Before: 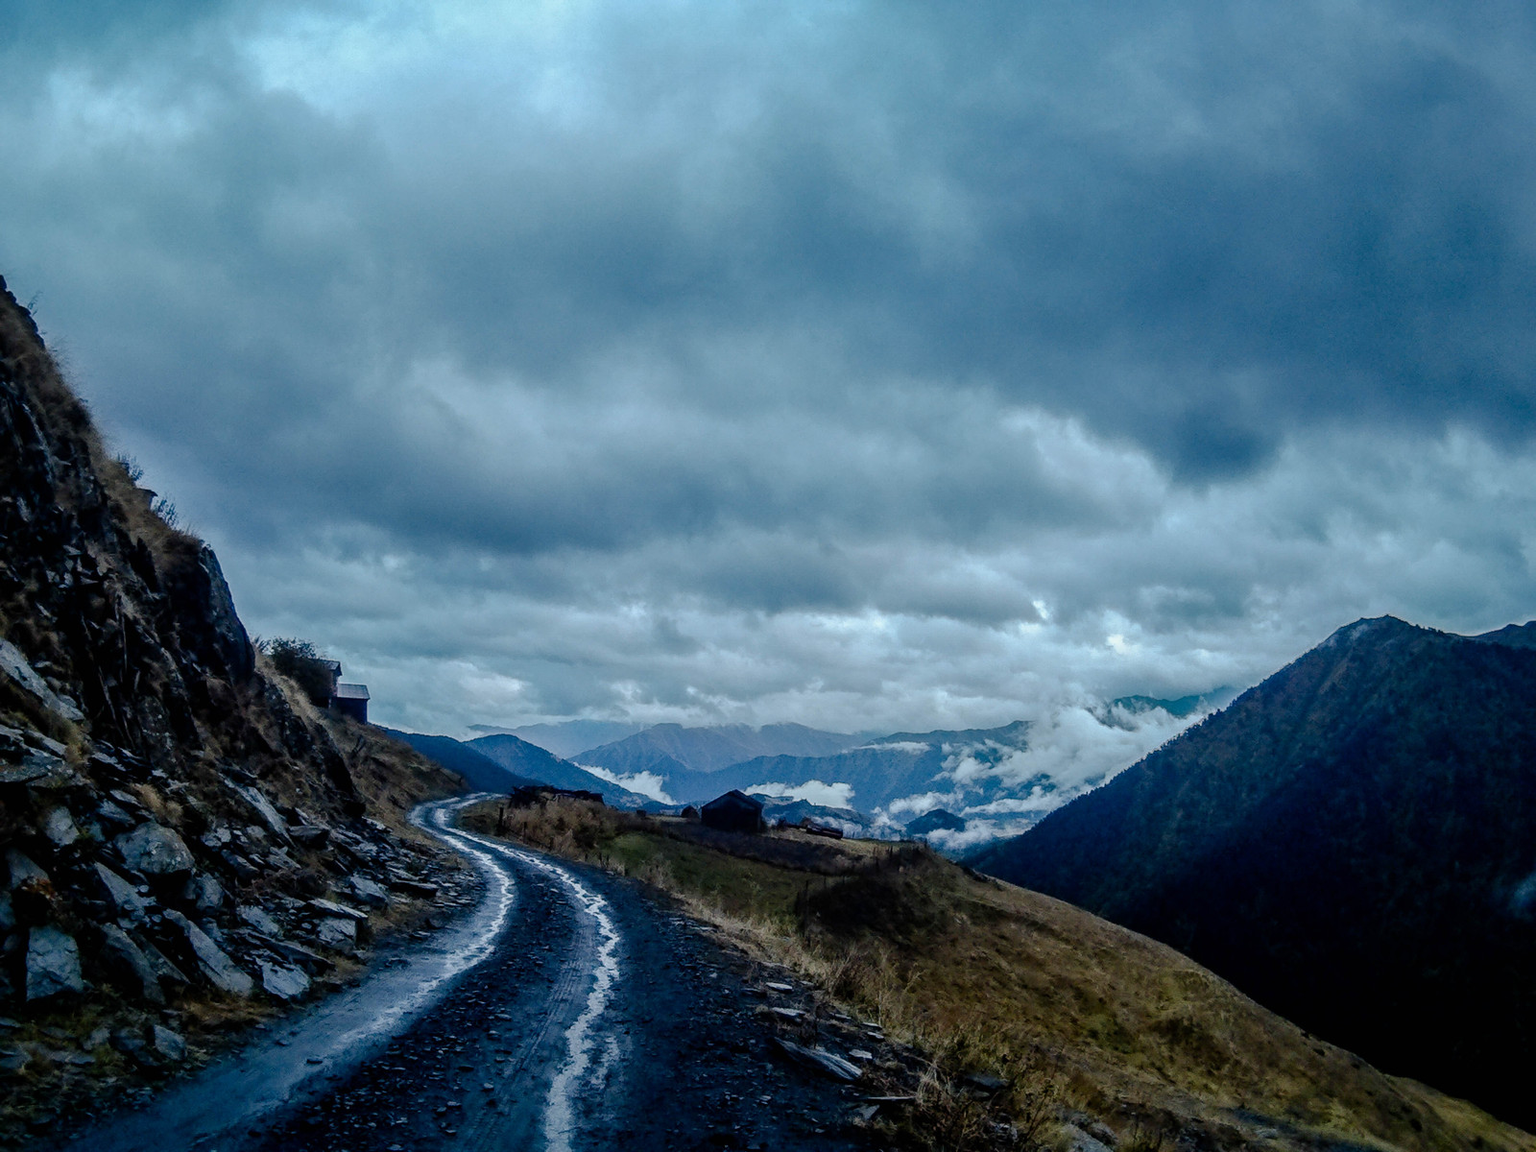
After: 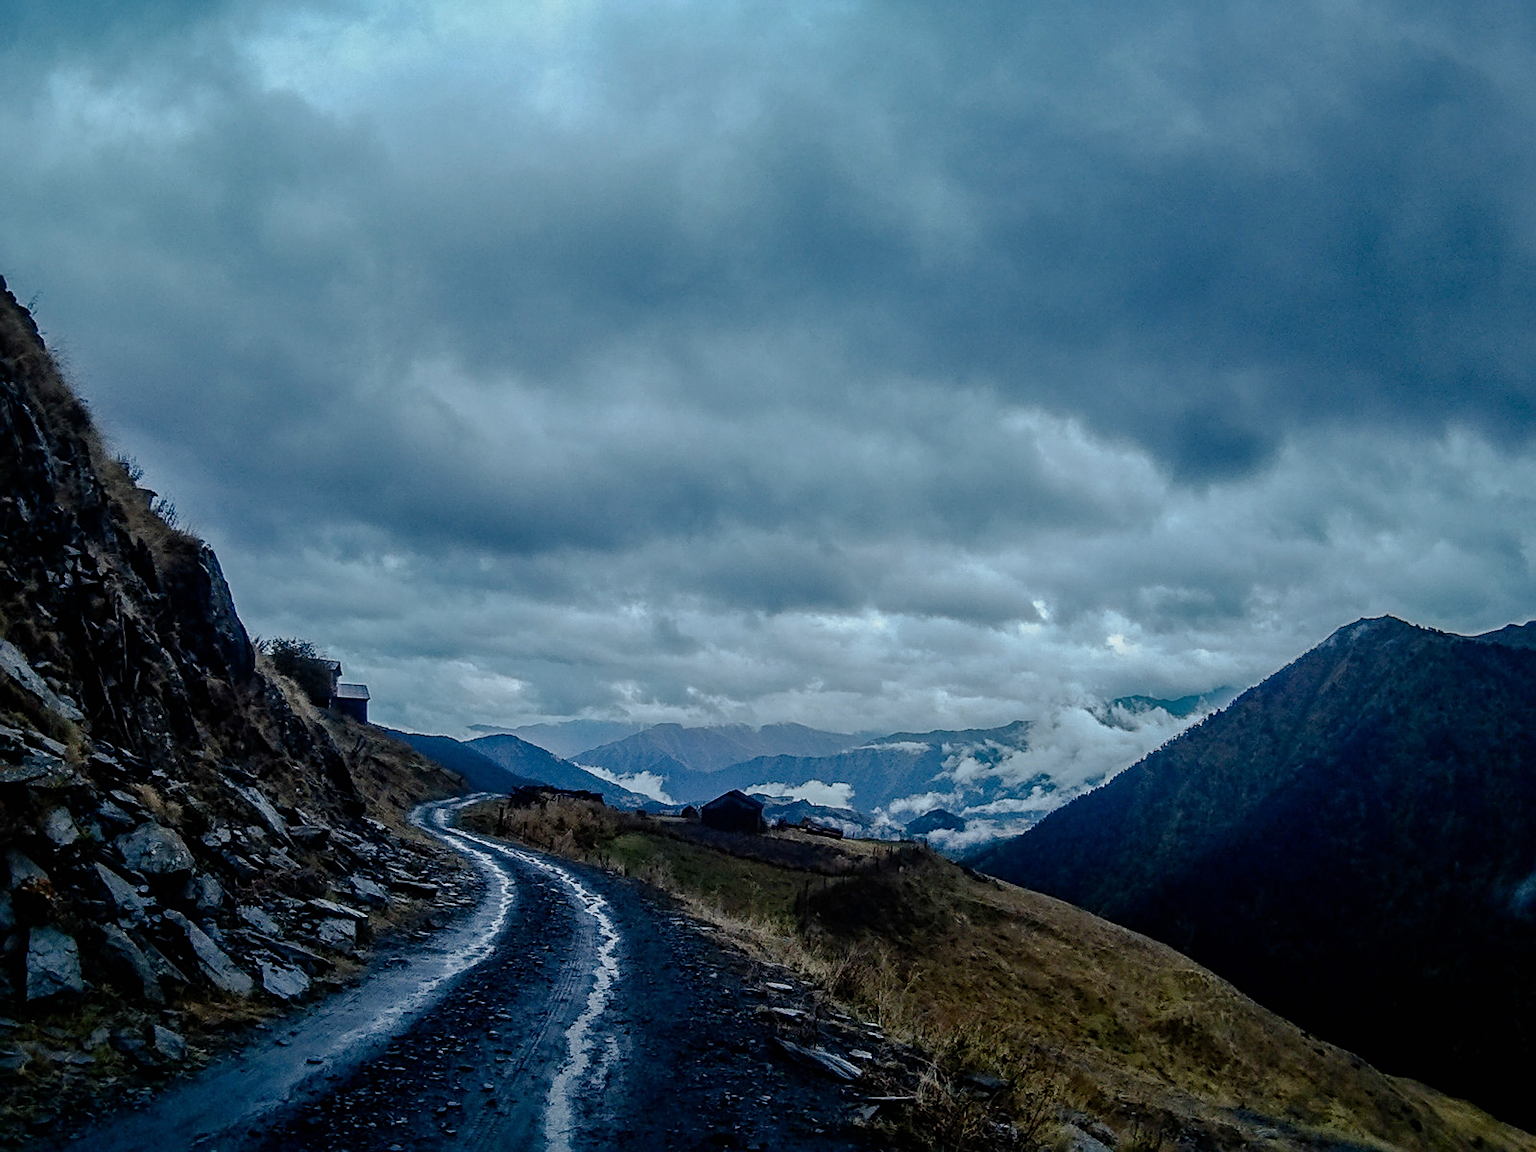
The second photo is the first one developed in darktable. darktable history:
sharpen: on, module defaults
exposure: exposure -0.209 EV, compensate highlight preservation false
